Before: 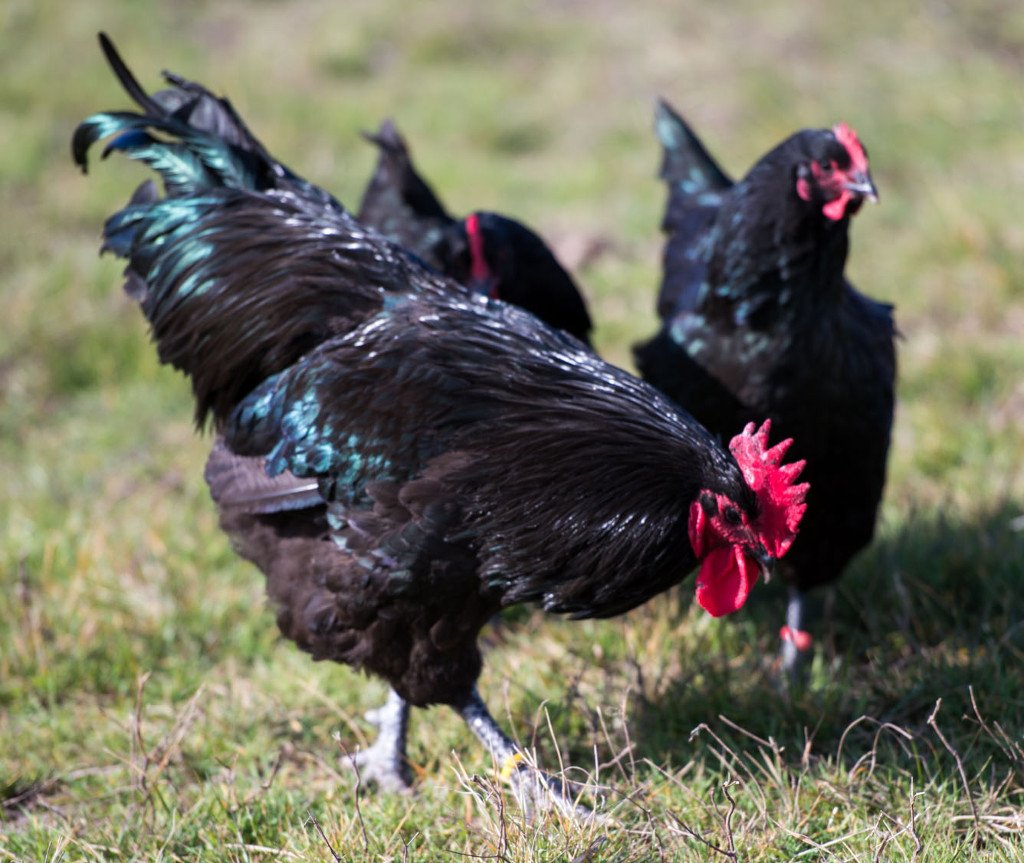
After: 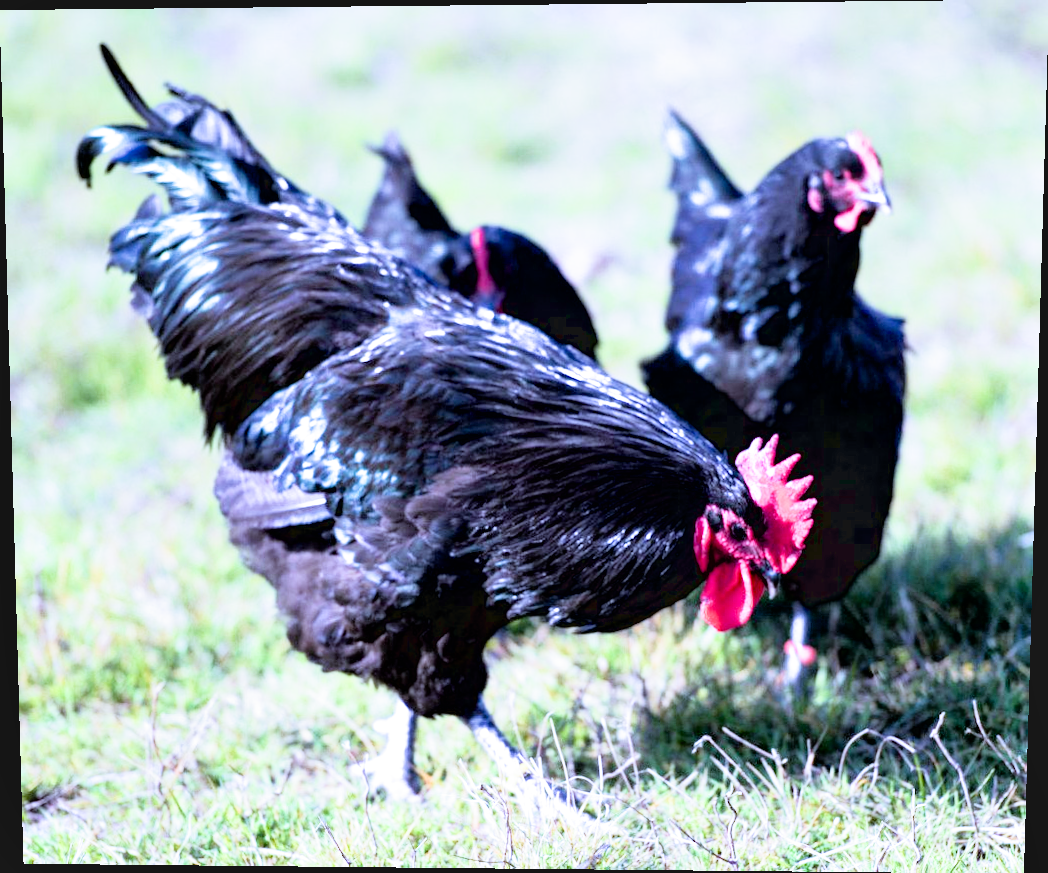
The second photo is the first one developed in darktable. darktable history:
exposure: black level correction 0.005, exposure 2.084 EV, compensate highlight preservation false
white balance: red 0.871, blue 1.249
filmic rgb: black relative exposure -7.75 EV, white relative exposure 4.4 EV, threshold 3 EV, hardness 3.76, latitude 50%, contrast 1.1, color science v5 (2021), contrast in shadows safe, contrast in highlights safe, enable highlight reconstruction true
shadows and highlights: soften with gaussian
rotate and perspective: lens shift (vertical) 0.048, lens shift (horizontal) -0.024, automatic cropping off
